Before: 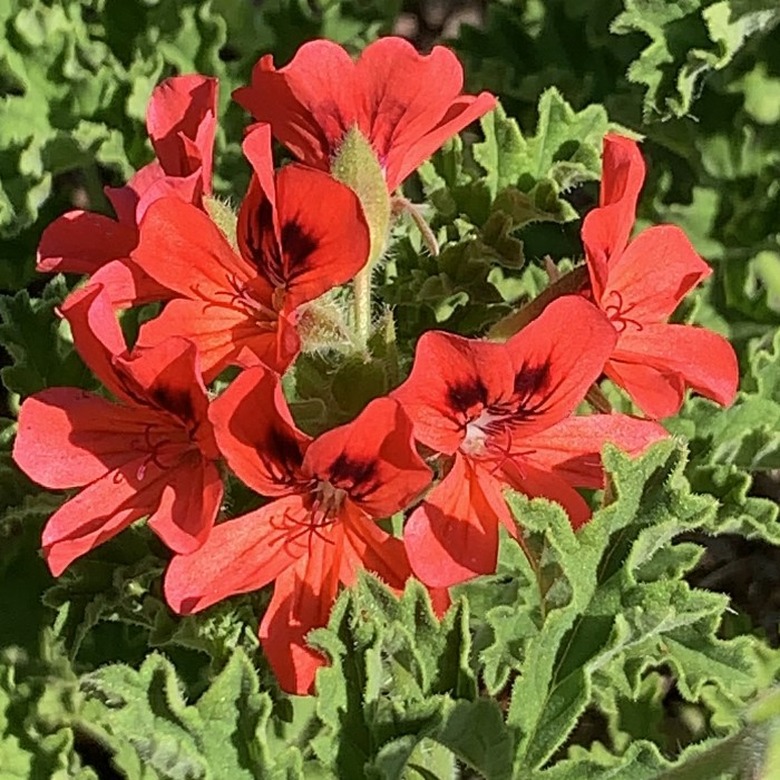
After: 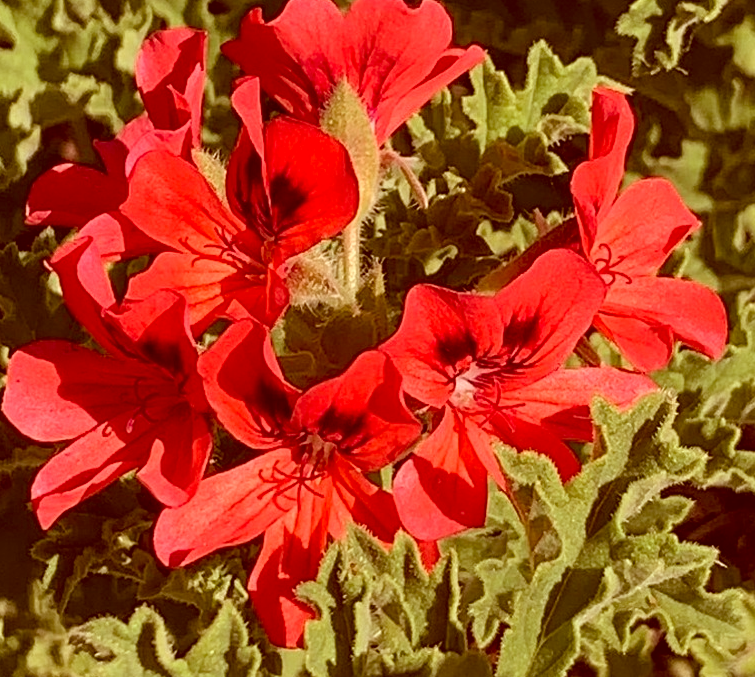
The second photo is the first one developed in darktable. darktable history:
crop: left 1.486%, top 6.118%, right 1.677%, bottom 6.985%
color correction: highlights a* 9.22, highlights b* 8.65, shadows a* 39.61, shadows b* 39.48, saturation 0.801
